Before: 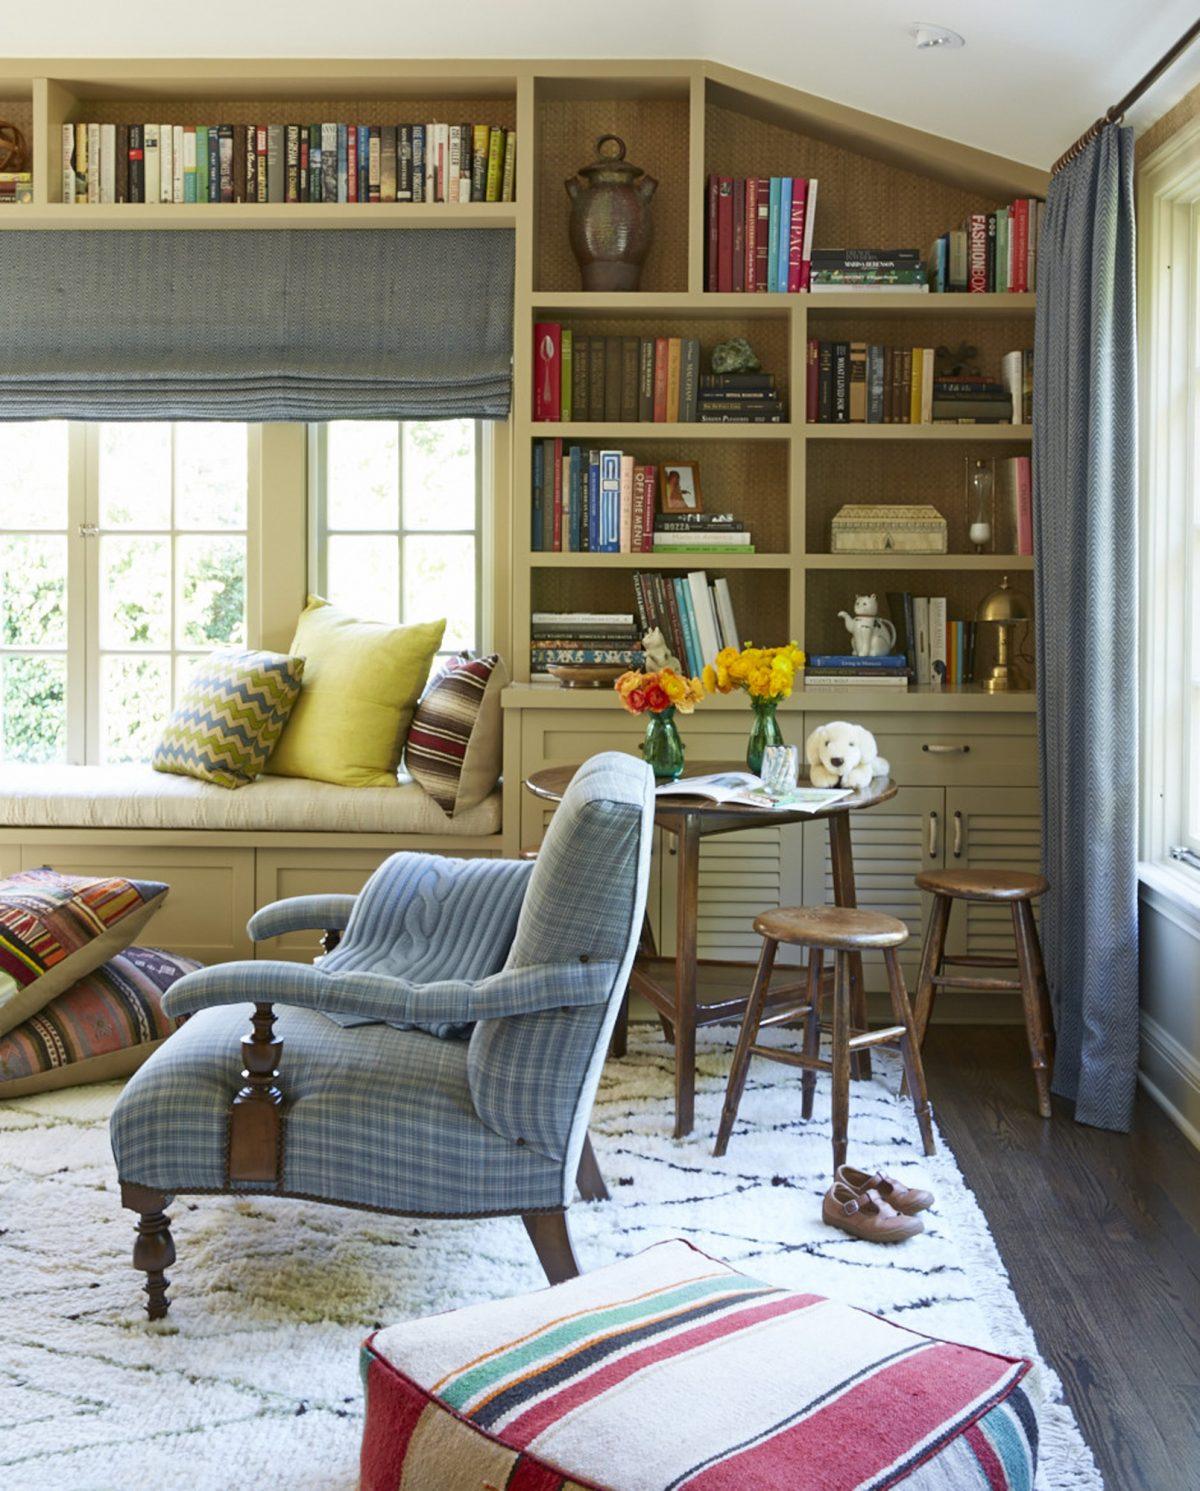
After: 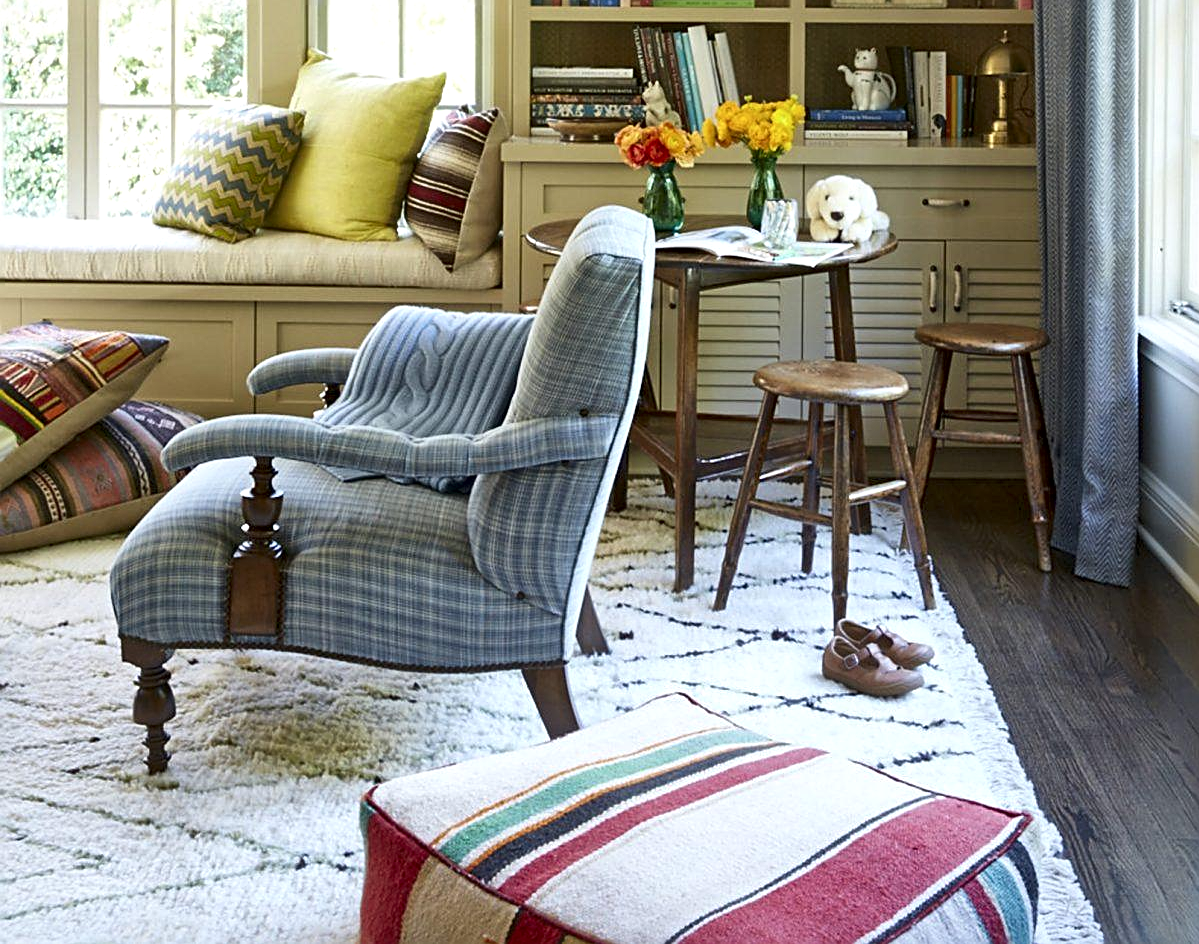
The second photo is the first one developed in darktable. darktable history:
sharpen: on, module defaults
local contrast: mode bilateral grid, contrast 24, coarseness 60, detail 152%, midtone range 0.2
crop and rotate: top 36.651%
tone curve: curves: ch0 [(0, 0) (0.003, 0.003) (0.011, 0.011) (0.025, 0.025) (0.044, 0.045) (0.069, 0.07) (0.1, 0.101) (0.136, 0.138) (0.177, 0.18) (0.224, 0.228) (0.277, 0.281) (0.335, 0.34) (0.399, 0.405) (0.468, 0.475) (0.543, 0.551) (0.623, 0.633) (0.709, 0.72) (0.801, 0.813) (0.898, 0.907) (1, 1)], color space Lab, linked channels, preserve colors none
color correction: highlights a* -0.151, highlights b* 0.111
